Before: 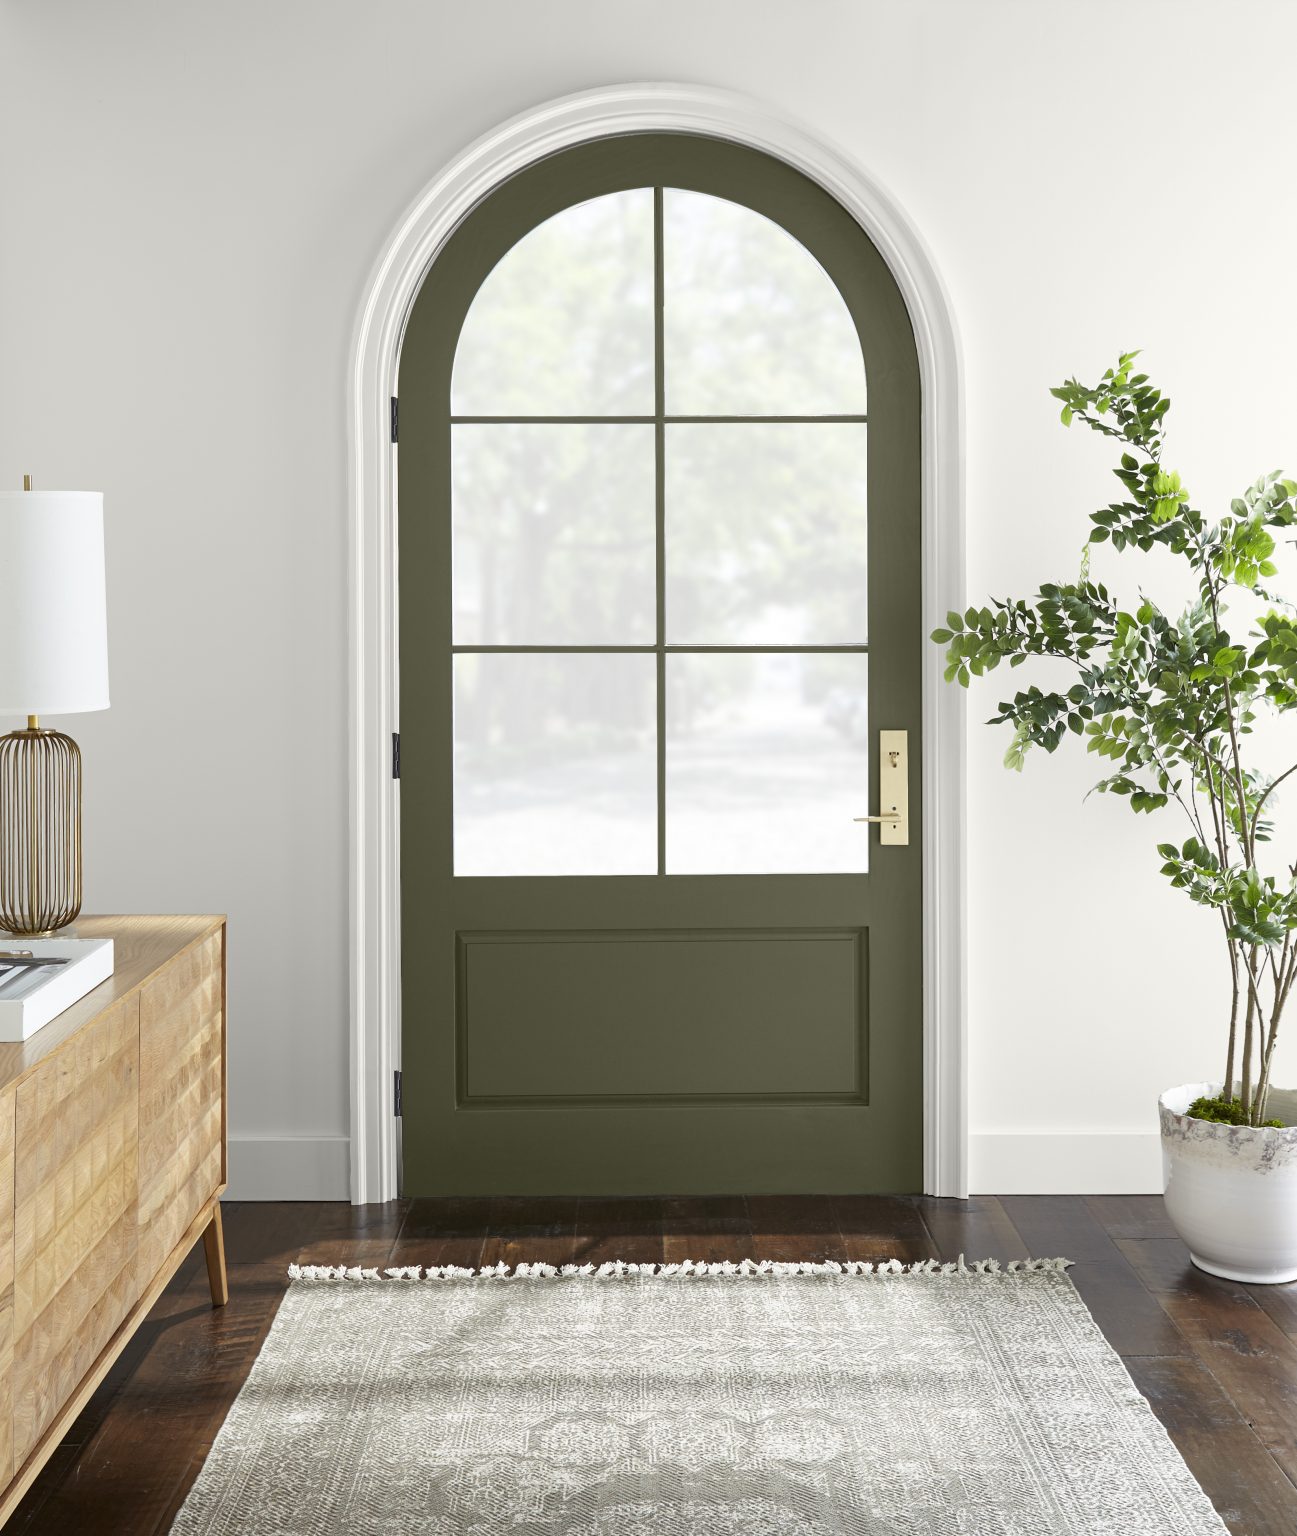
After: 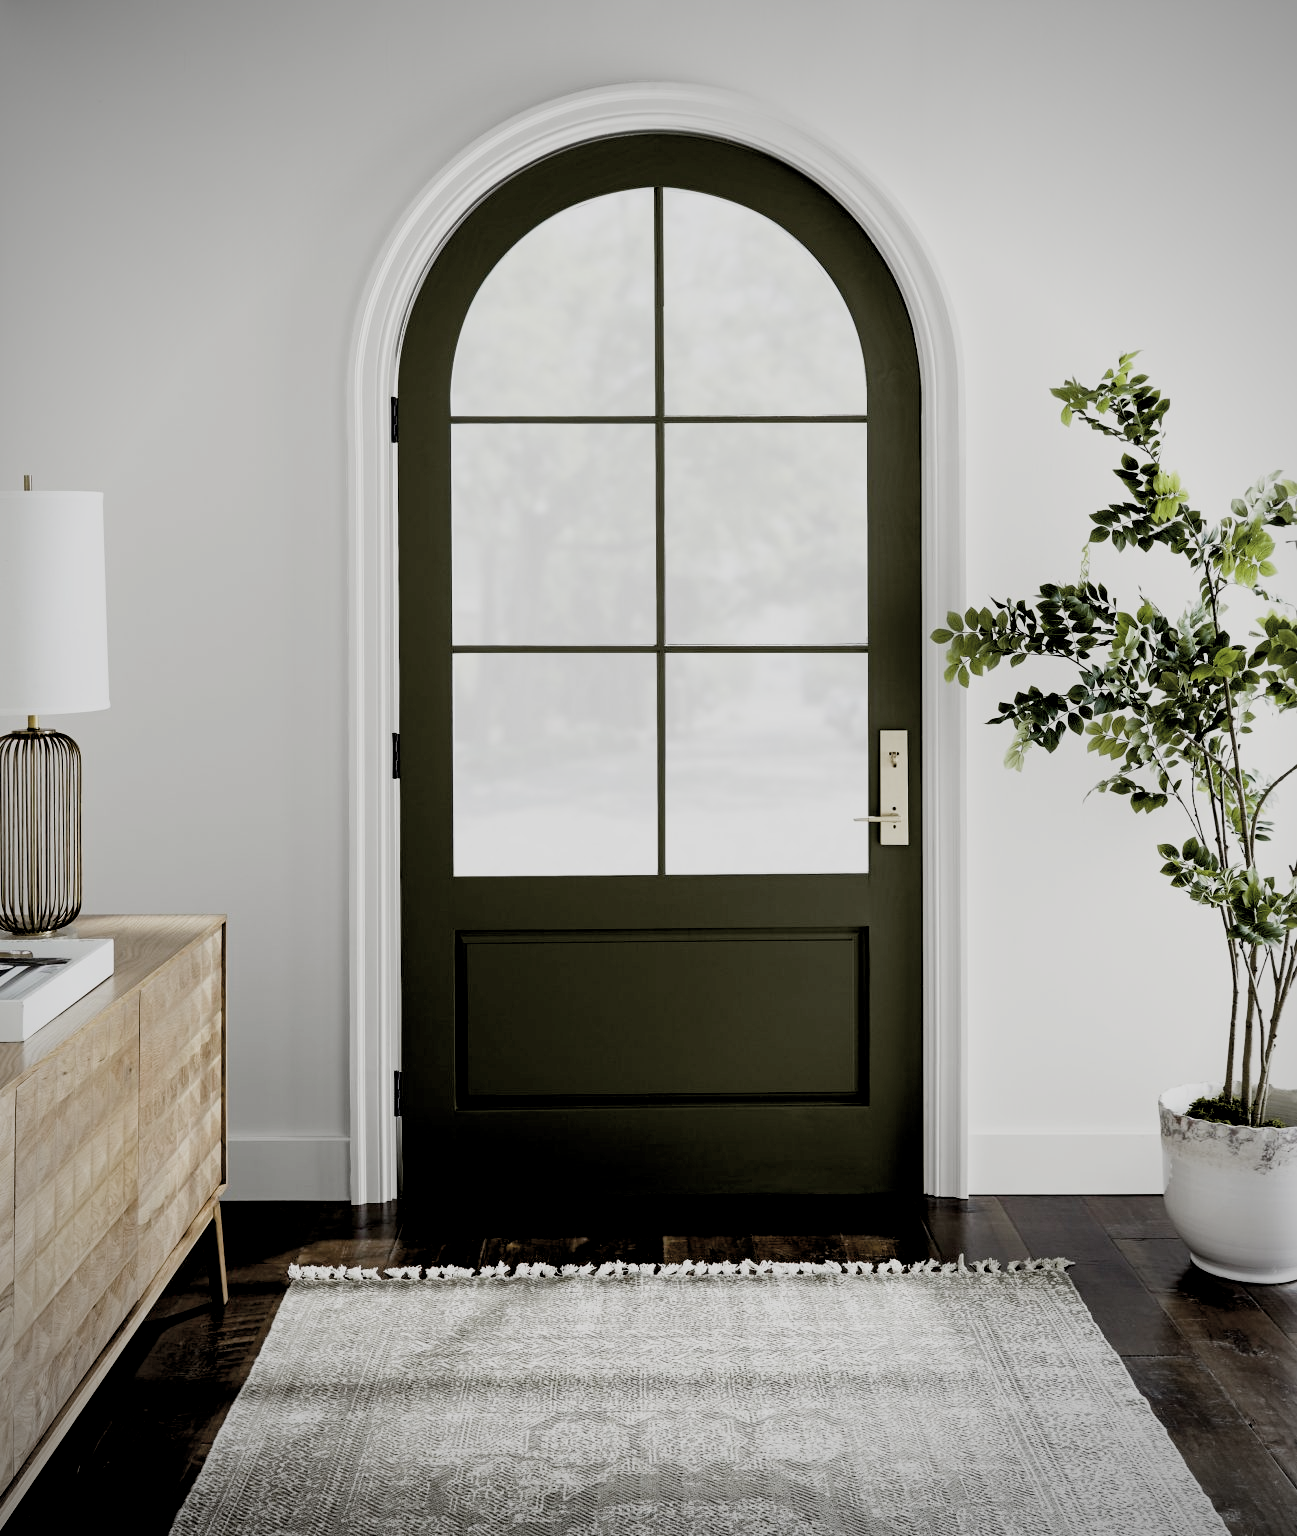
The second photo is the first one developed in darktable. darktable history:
sigmoid: contrast 1.54, target black 0
exposure: black level correction 0.046, exposure -0.228 EV, compensate highlight preservation false
color zones: curves: ch0 [(0, 0.559) (0.153, 0.551) (0.229, 0.5) (0.429, 0.5) (0.571, 0.5) (0.714, 0.5) (0.857, 0.5) (1, 0.559)]; ch1 [(0, 0.417) (0.112, 0.336) (0.213, 0.26) (0.429, 0.34) (0.571, 0.35) (0.683, 0.331) (0.857, 0.344) (1, 0.417)]
vignetting: on, module defaults
